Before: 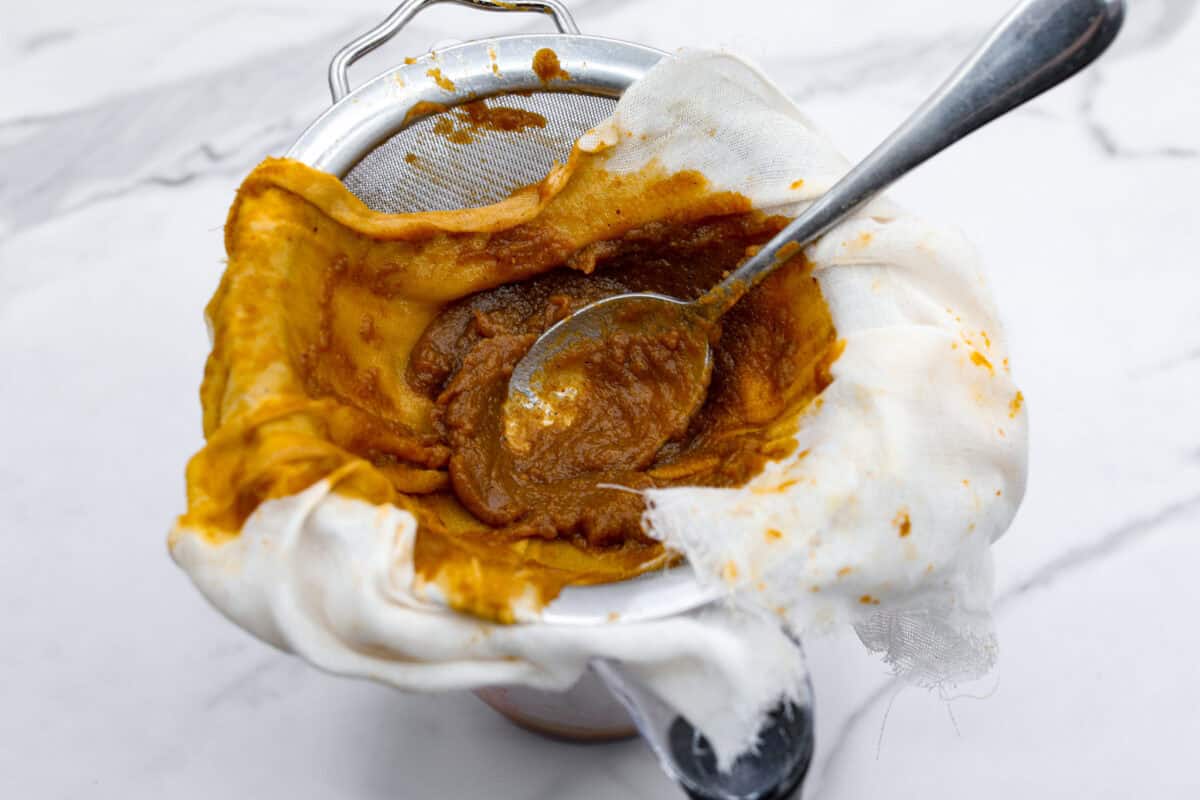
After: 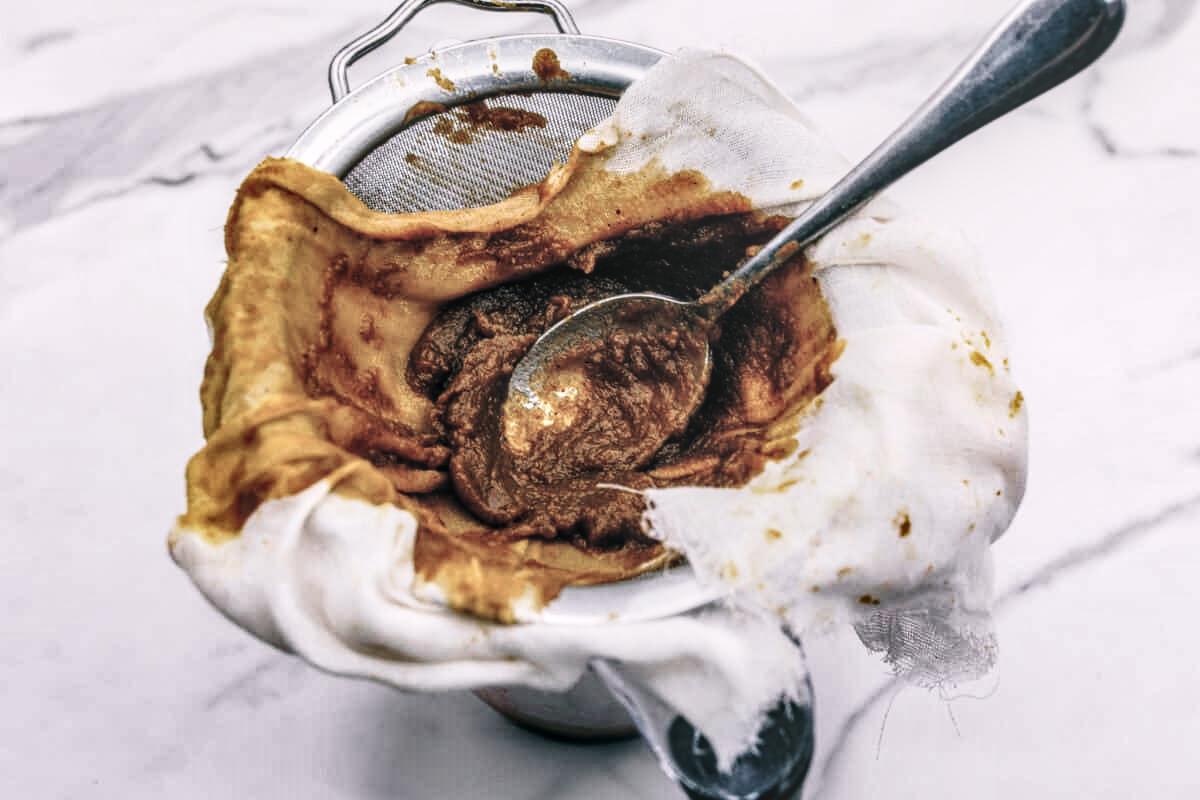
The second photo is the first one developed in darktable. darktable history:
base curve: curves: ch0 [(0, 0) (0.028, 0.03) (0.121, 0.232) (0.46, 0.748) (0.859, 0.968) (1, 1)], preserve colors none
levels: mode automatic, black 0.023%, white 99.97%, levels [0.062, 0.494, 0.925]
color balance: lift [1.016, 0.983, 1, 1.017], gamma [0.78, 1.018, 1.043, 0.957], gain [0.786, 1.063, 0.937, 1.017], input saturation 118.26%, contrast 13.43%, contrast fulcrum 21.62%, output saturation 82.76%
color zones: curves: ch0 [(0, 0.559) (0.153, 0.551) (0.229, 0.5) (0.429, 0.5) (0.571, 0.5) (0.714, 0.5) (0.857, 0.5) (1, 0.559)]; ch1 [(0, 0.417) (0.112, 0.336) (0.213, 0.26) (0.429, 0.34) (0.571, 0.35) (0.683, 0.331) (0.857, 0.344) (1, 0.417)]
shadows and highlights: low approximation 0.01, soften with gaussian
local contrast: highlights 0%, shadows 0%, detail 133%
exposure: black level correction 0, compensate exposure bias true, compensate highlight preservation false
